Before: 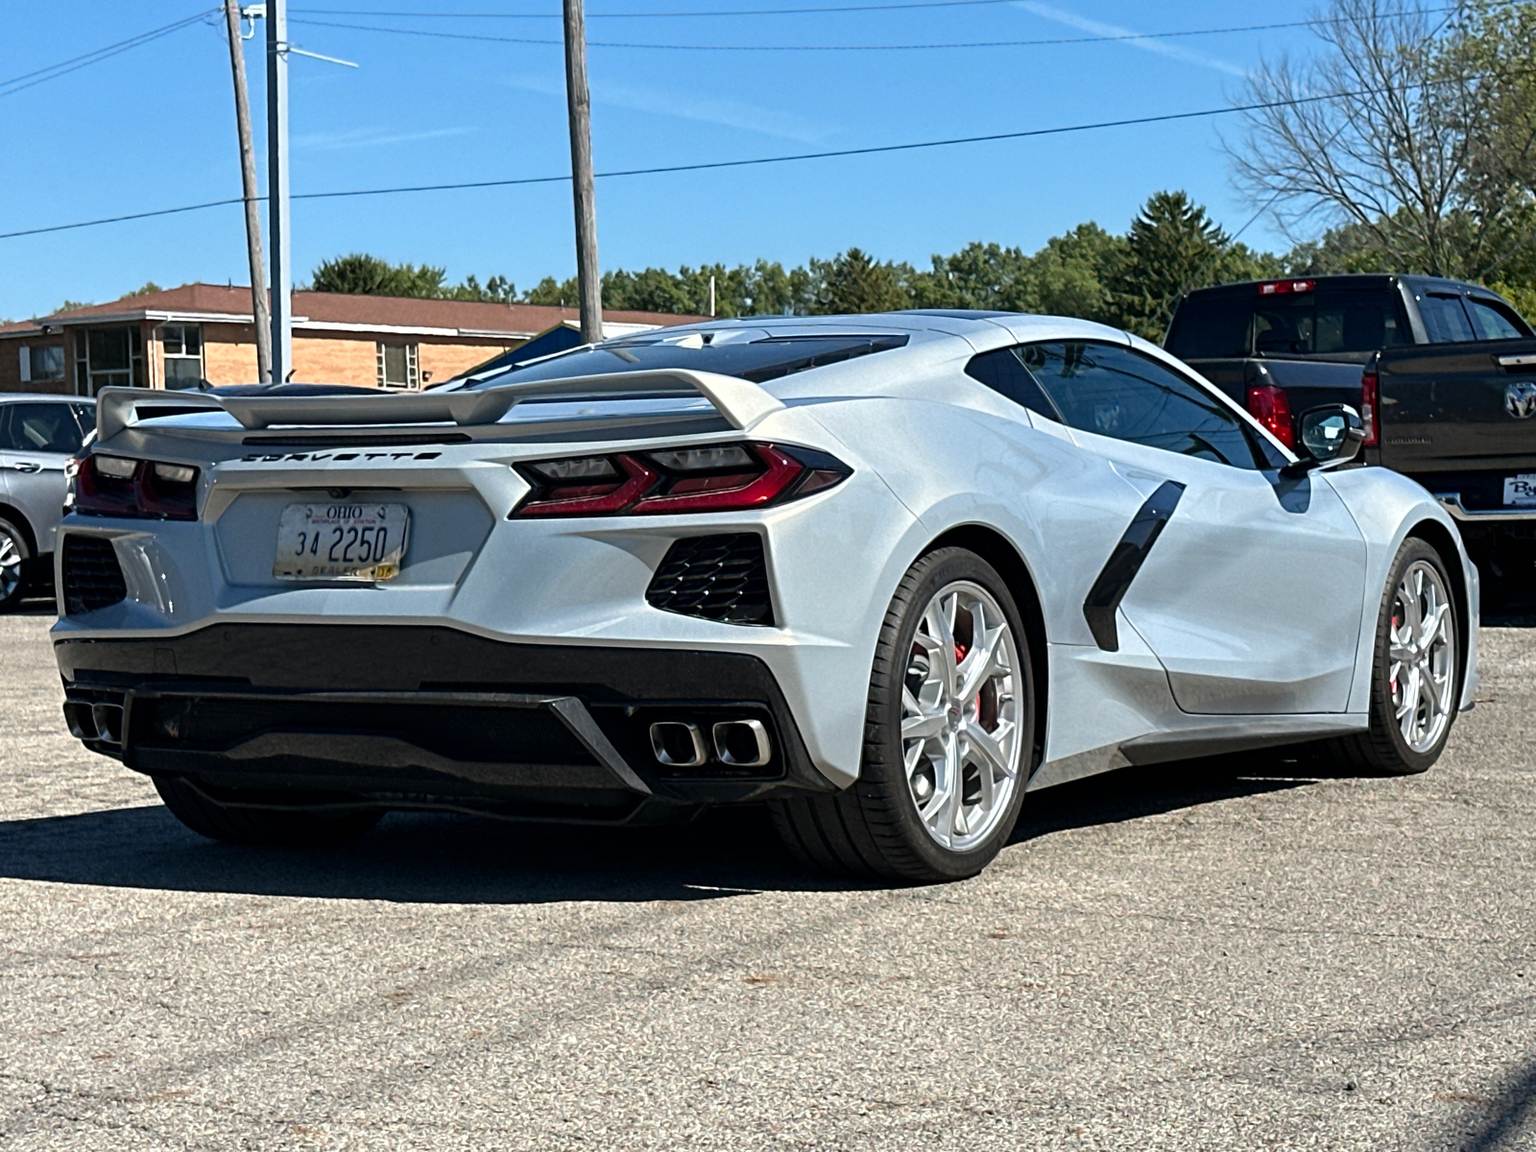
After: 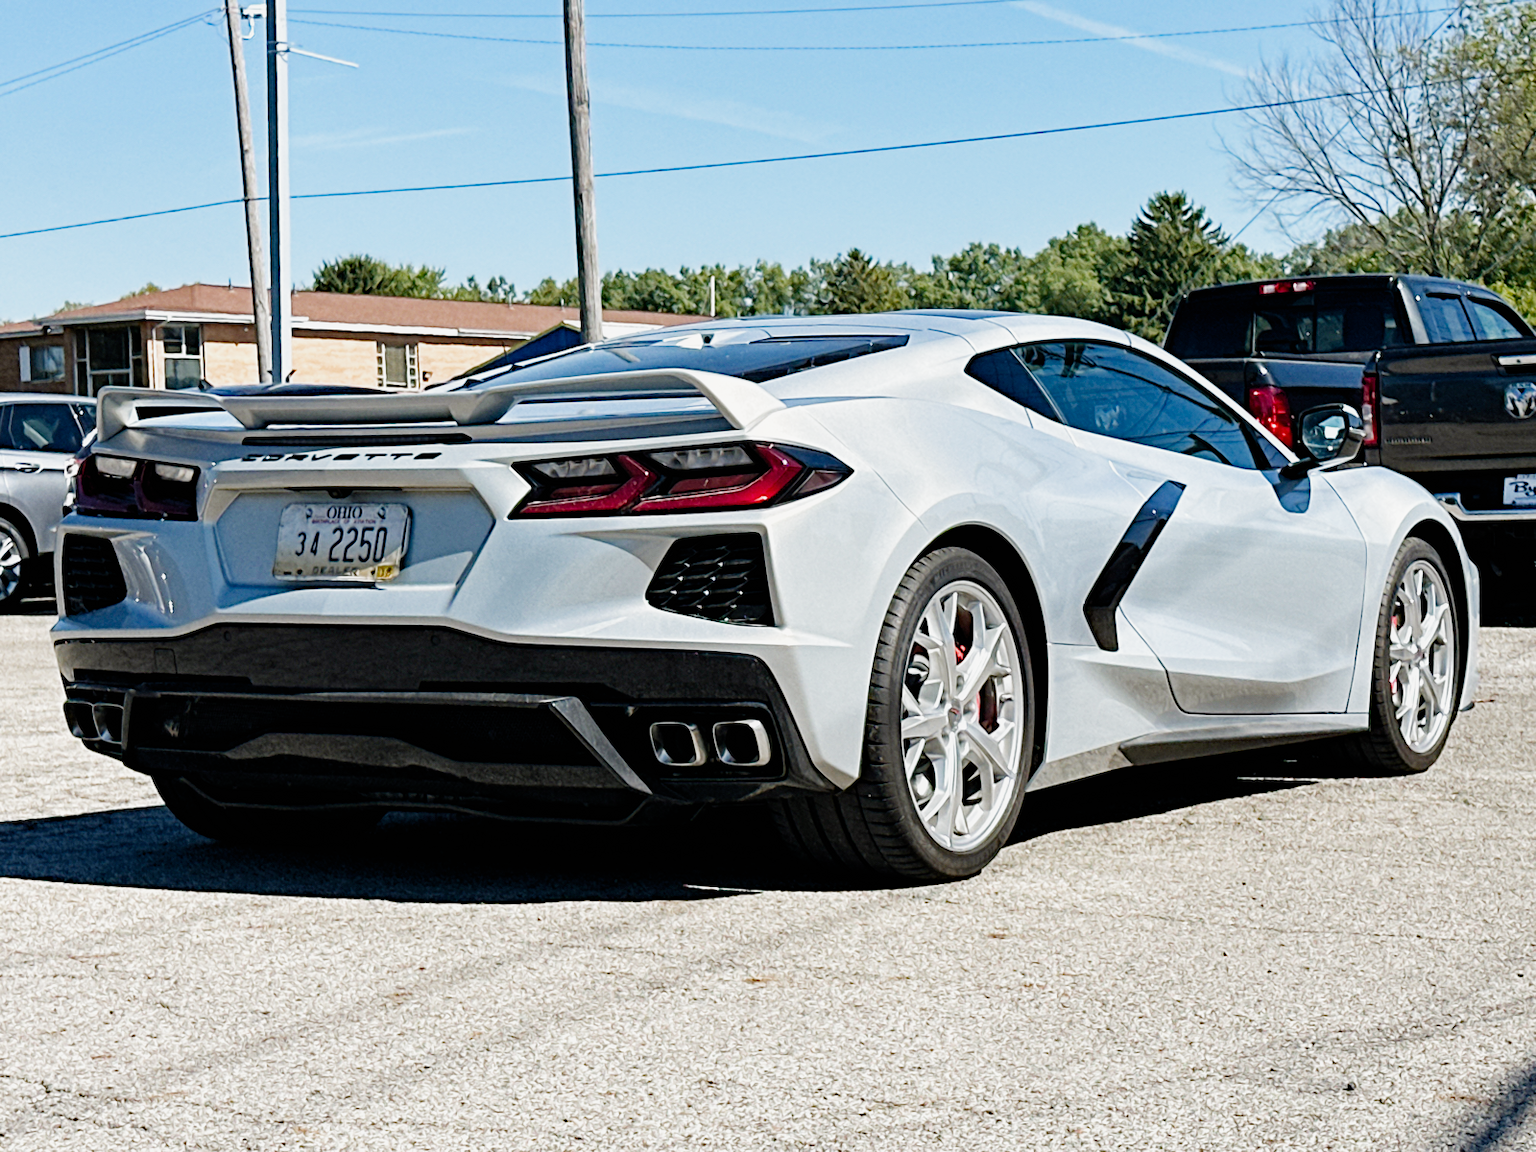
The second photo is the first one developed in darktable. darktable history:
filmic rgb: black relative exposure -8.5 EV, white relative exposure 5.54 EV, hardness 3.35, contrast 1.018, add noise in highlights 0.001, preserve chrominance no, color science v3 (2019), use custom middle-gray values true, contrast in highlights soft
haze removal: strength 0.252, distance 0.25, compatibility mode true, adaptive false
exposure: exposure 1.146 EV, compensate highlight preservation false
